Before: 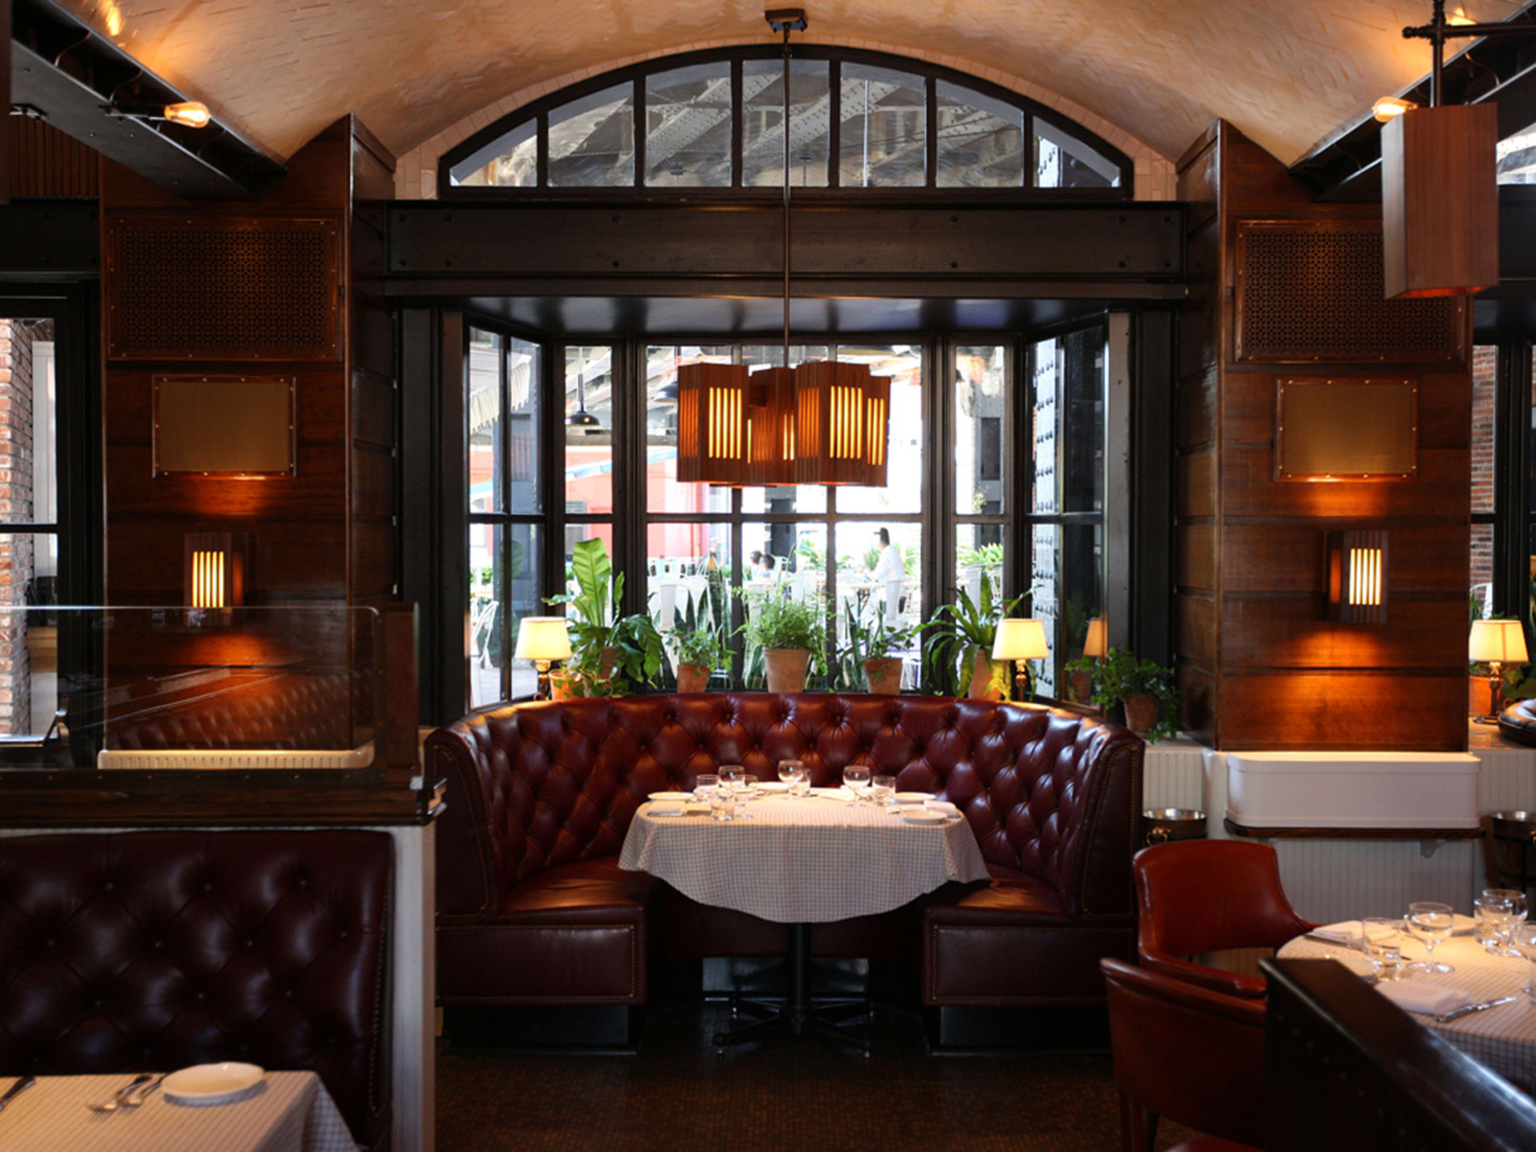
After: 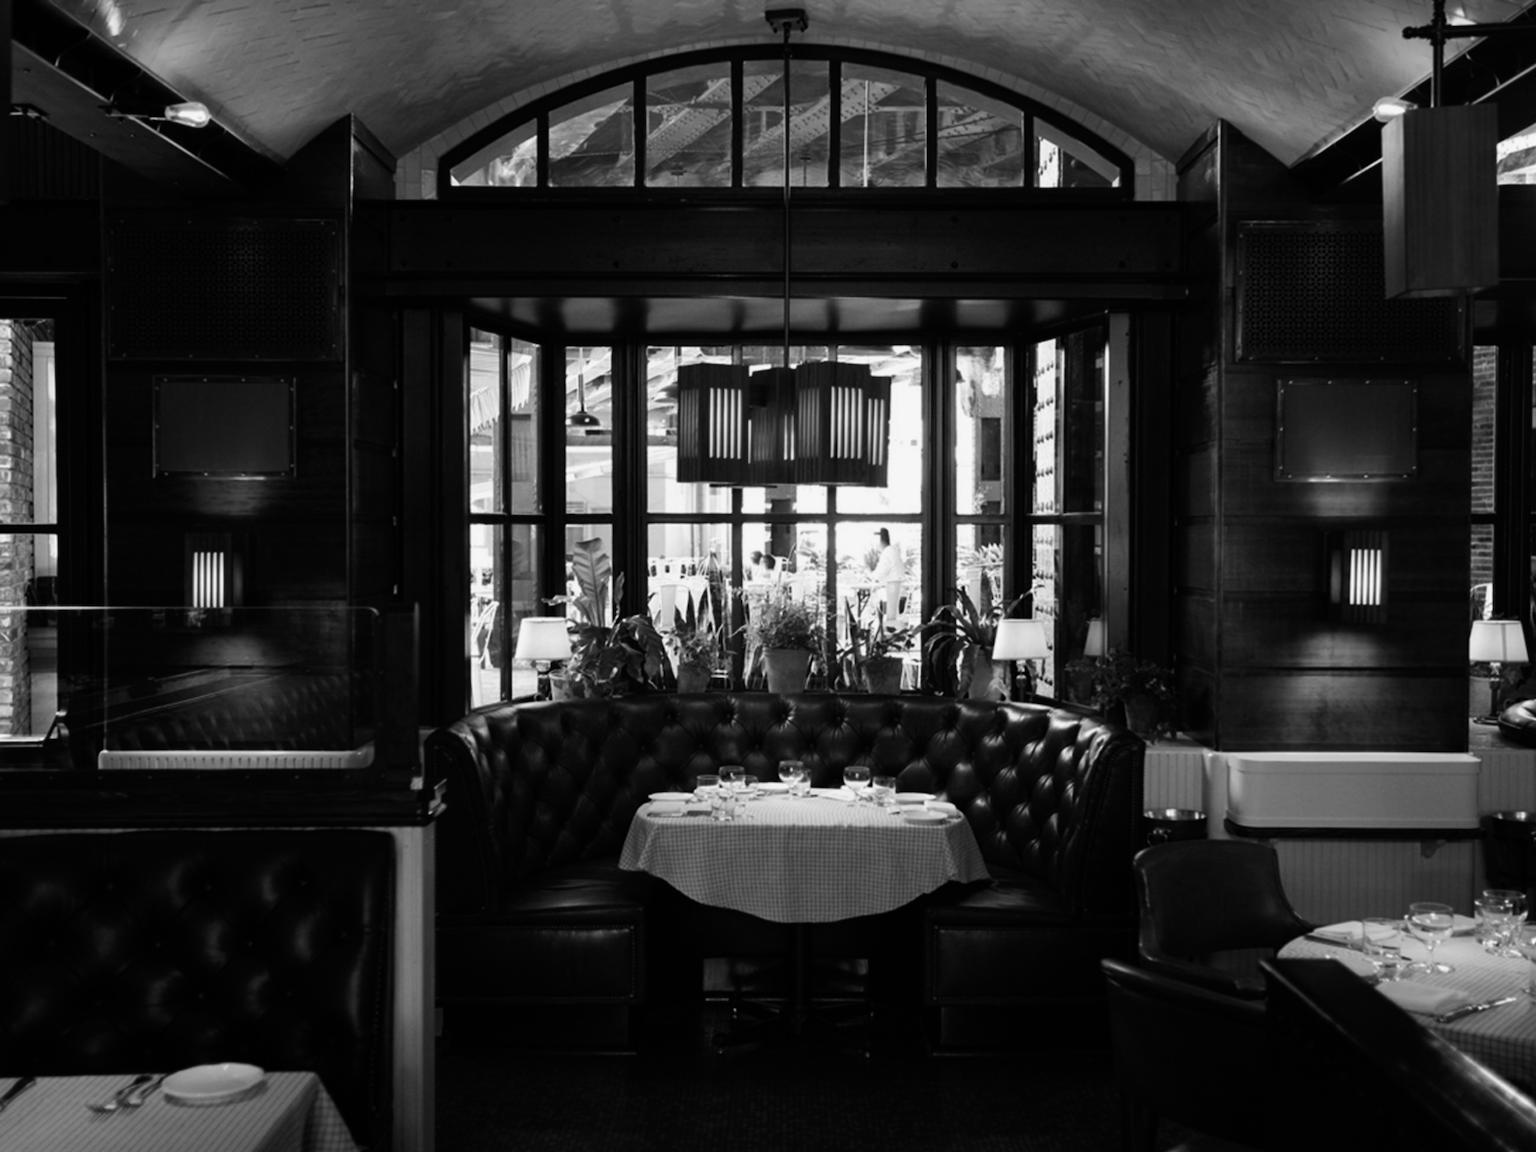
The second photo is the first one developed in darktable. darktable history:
tone curve: curves: ch0 [(0, 0) (0.153, 0.06) (1, 1)], color space Lab, linked channels, preserve colors none
color calibration "t3mujinpack channel mixer": output gray [0.21, 0.42, 0.37, 0], gray › normalize channels true, illuminant same as pipeline (D50), adaptation XYZ, x 0.346, y 0.359, gamut compression 0
